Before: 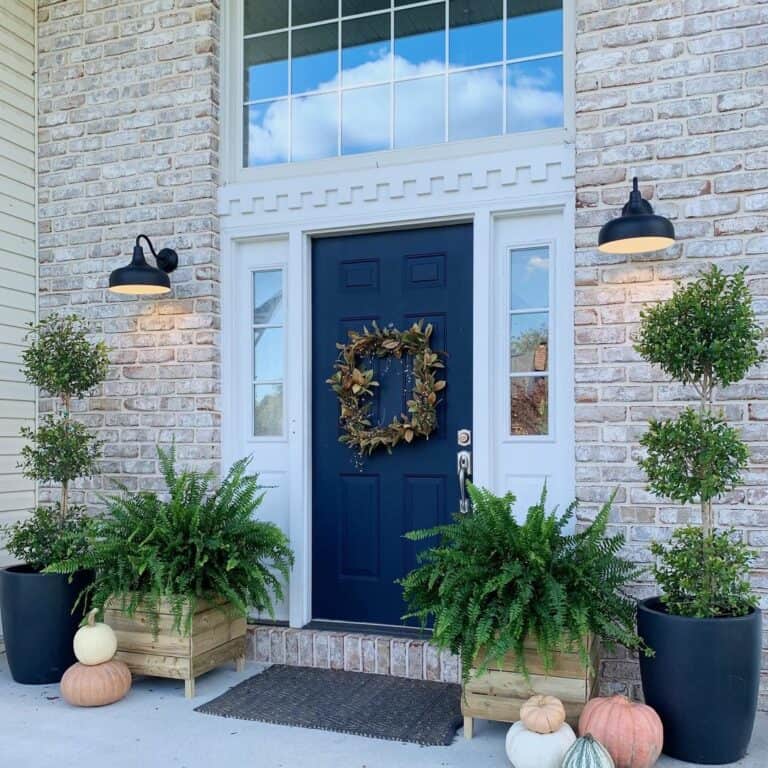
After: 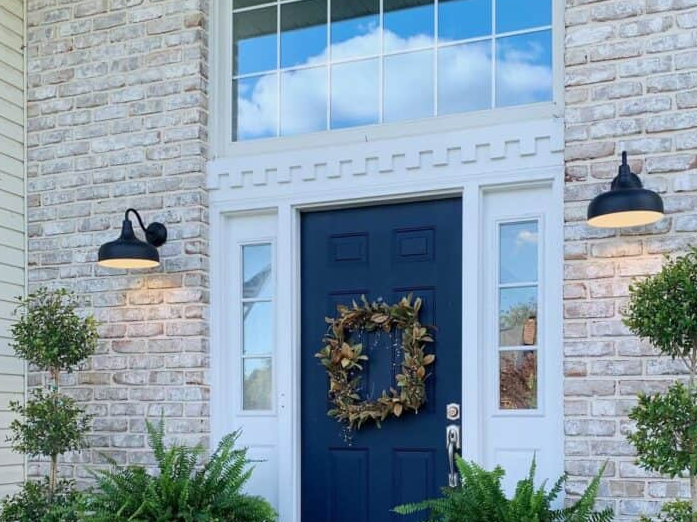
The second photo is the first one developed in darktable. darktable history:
crop: left 1.547%, top 3.41%, right 7.619%, bottom 28.492%
